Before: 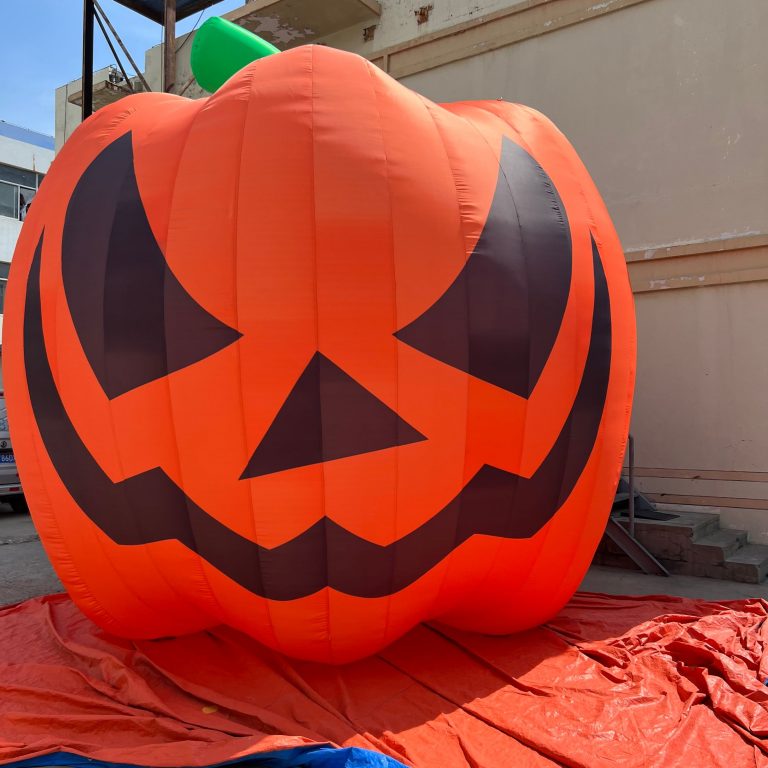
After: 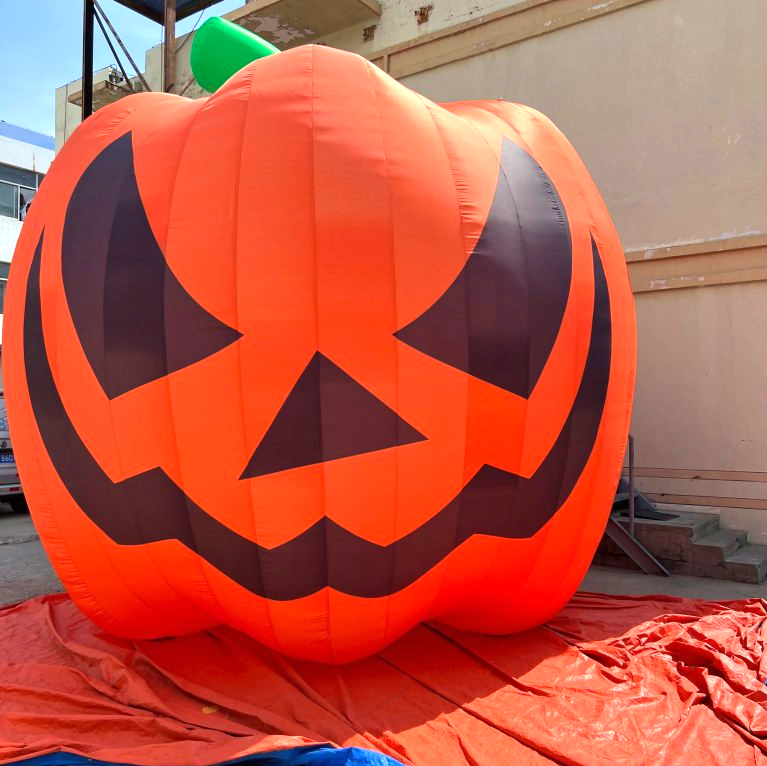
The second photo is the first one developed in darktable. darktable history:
velvia: on, module defaults
crop: top 0.064%, bottom 0.174%
exposure: exposure 0.6 EV, compensate highlight preservation false
